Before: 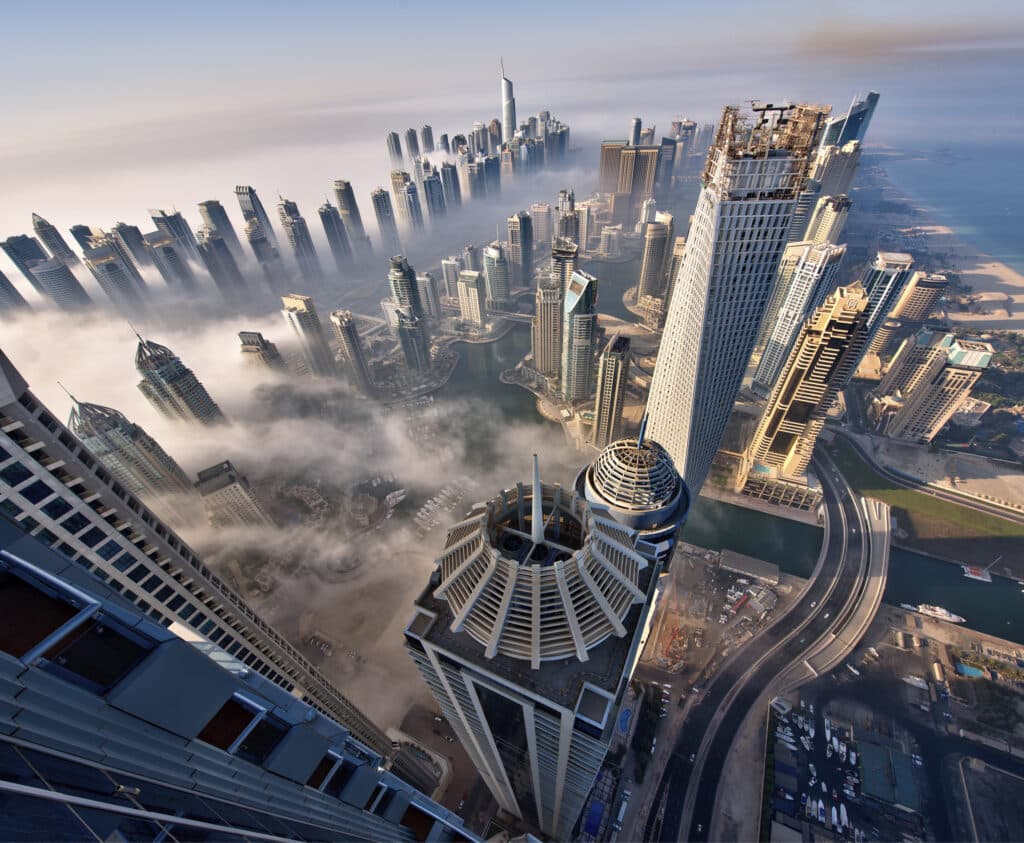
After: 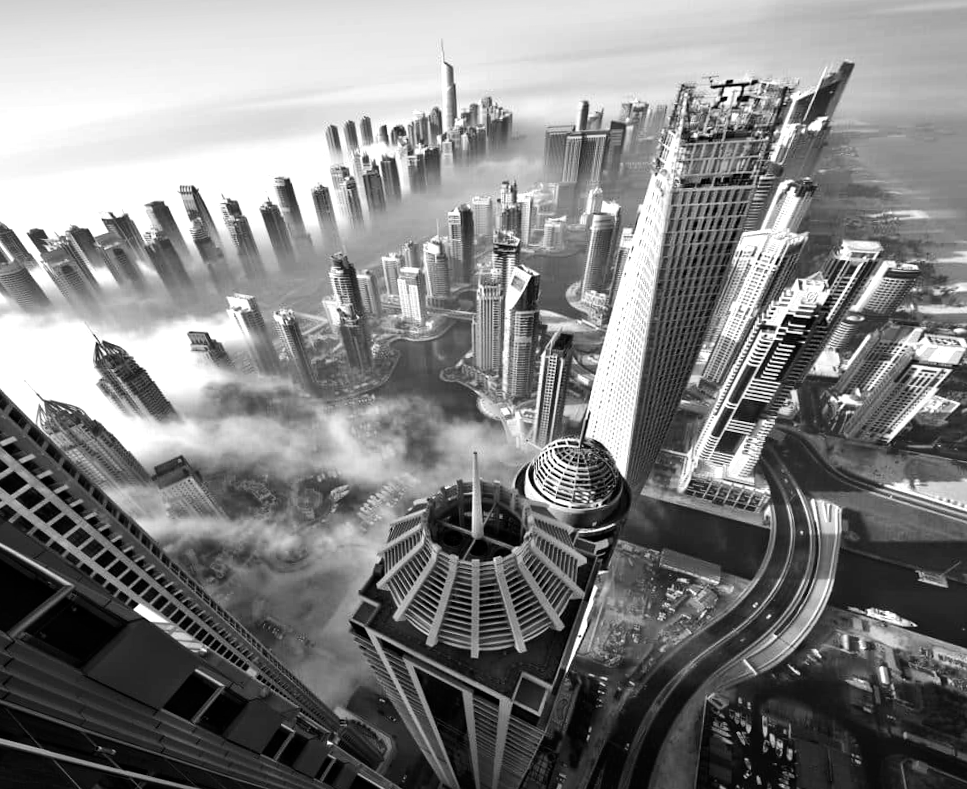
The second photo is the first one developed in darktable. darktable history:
rotate and perspective: rotation 0.062°, lens shift (vertical) 0.115, lens shift (horizontal) -0.133, crop left 0.047, crop right 0.94, crop top 0.061, crop bottom 0.94
monochrome: on, module defaults
tone equalizer: -8 EV -0.75 EV, -7 EV -0.7 EV, -6 EV -0.6 EV, -5 EV -0.4 EV, -3 EV 0.4 EV, -2 EV 0.6 EV, -1 EV 0.7 EV, +0 EV 0.75 EV, edges refinement/feathering 500, mask exposure compensation -1.57 EV, preserve details no
